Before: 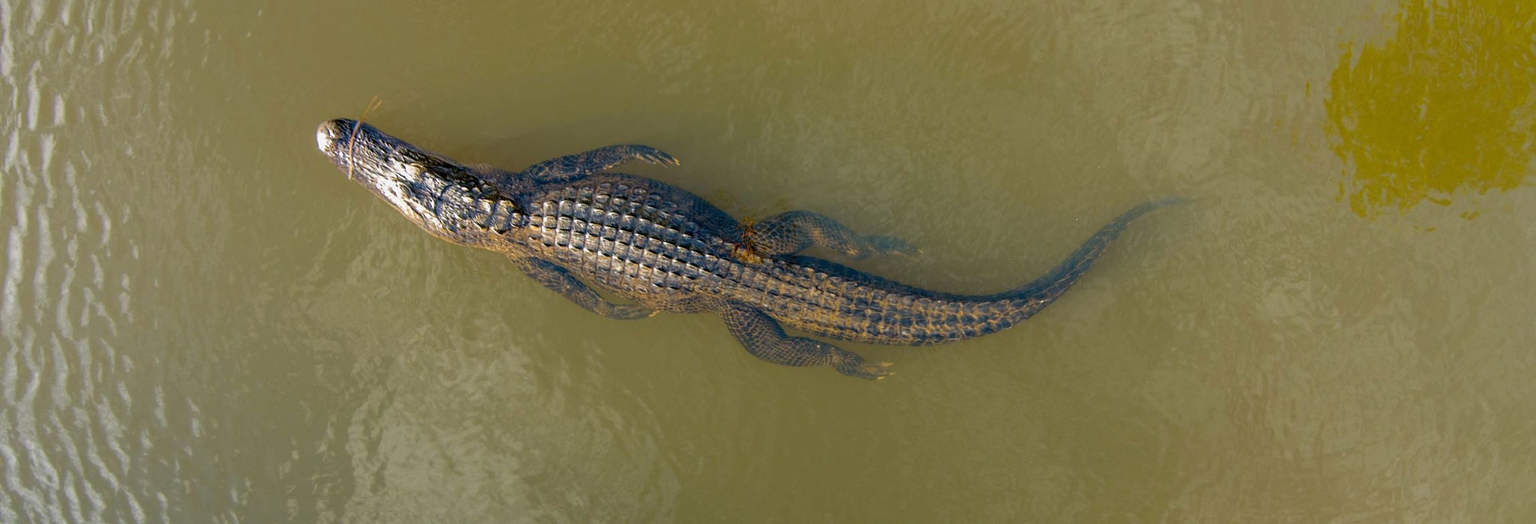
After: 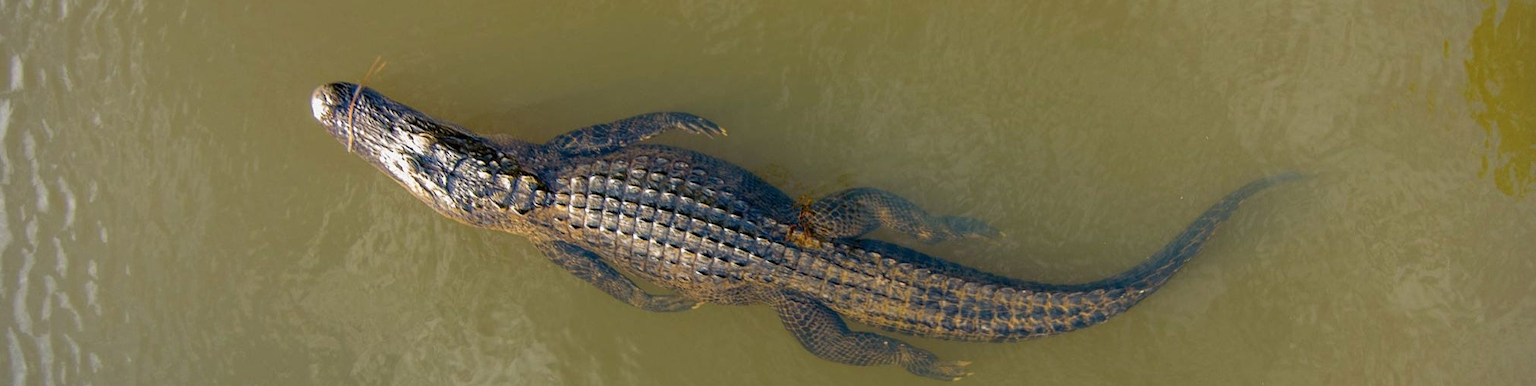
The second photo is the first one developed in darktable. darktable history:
crop: left 2.942%, top 8.974%, right 9.668%, bottom 26.525%
vignetting: fall-off radius 60.59%, dithering 8-bit output
